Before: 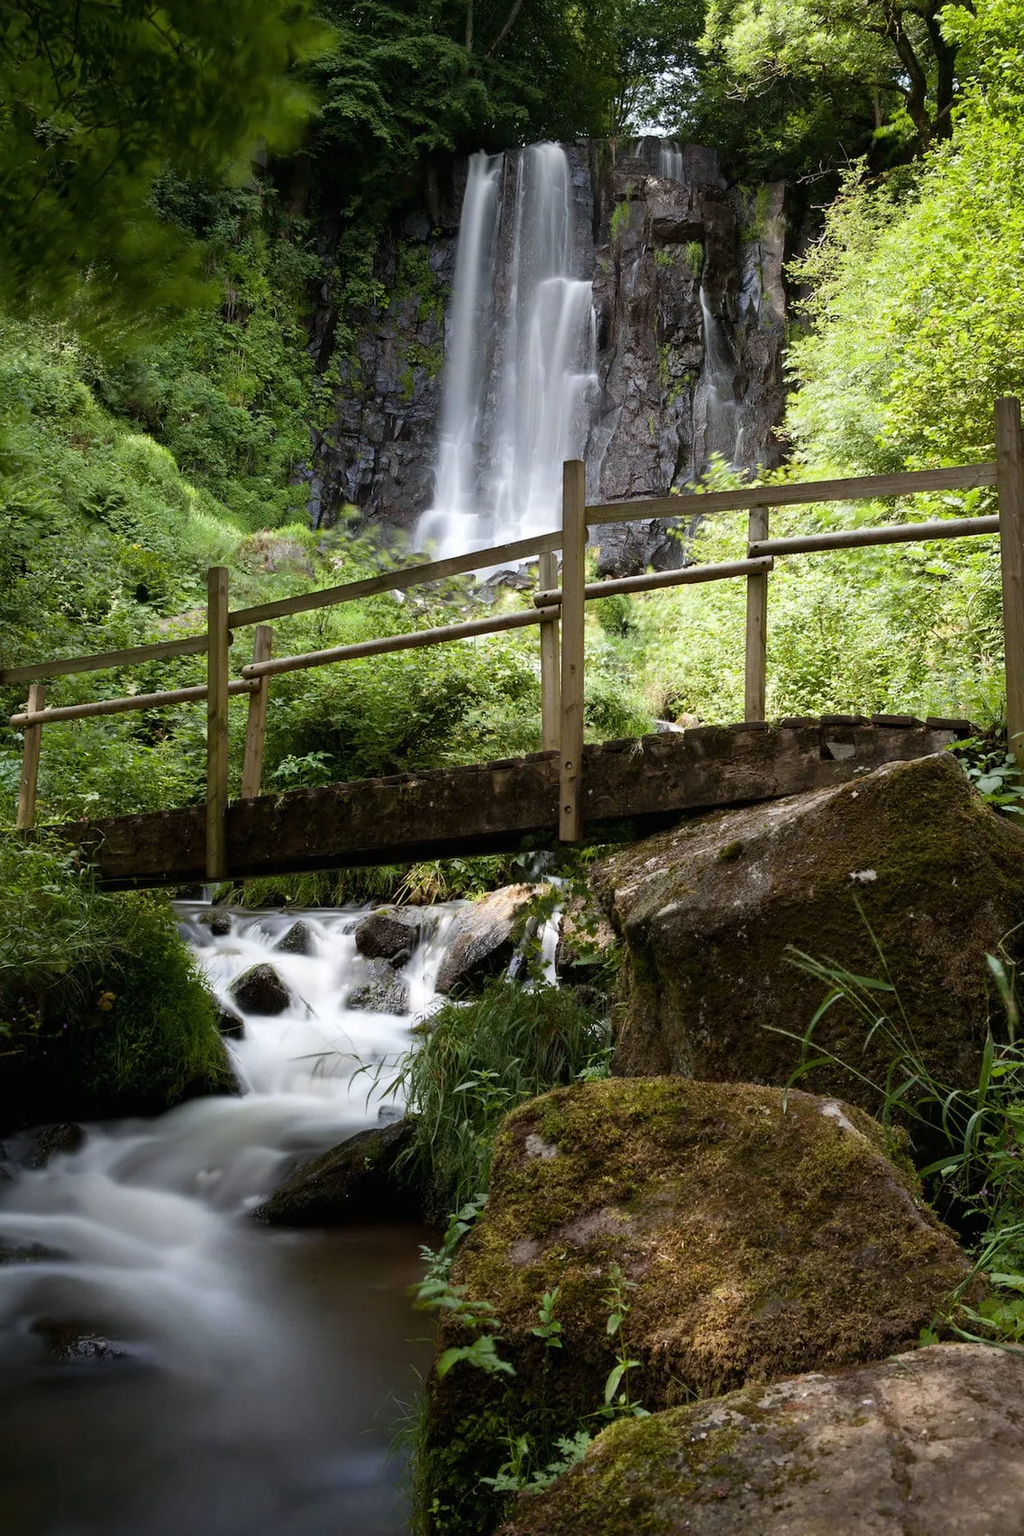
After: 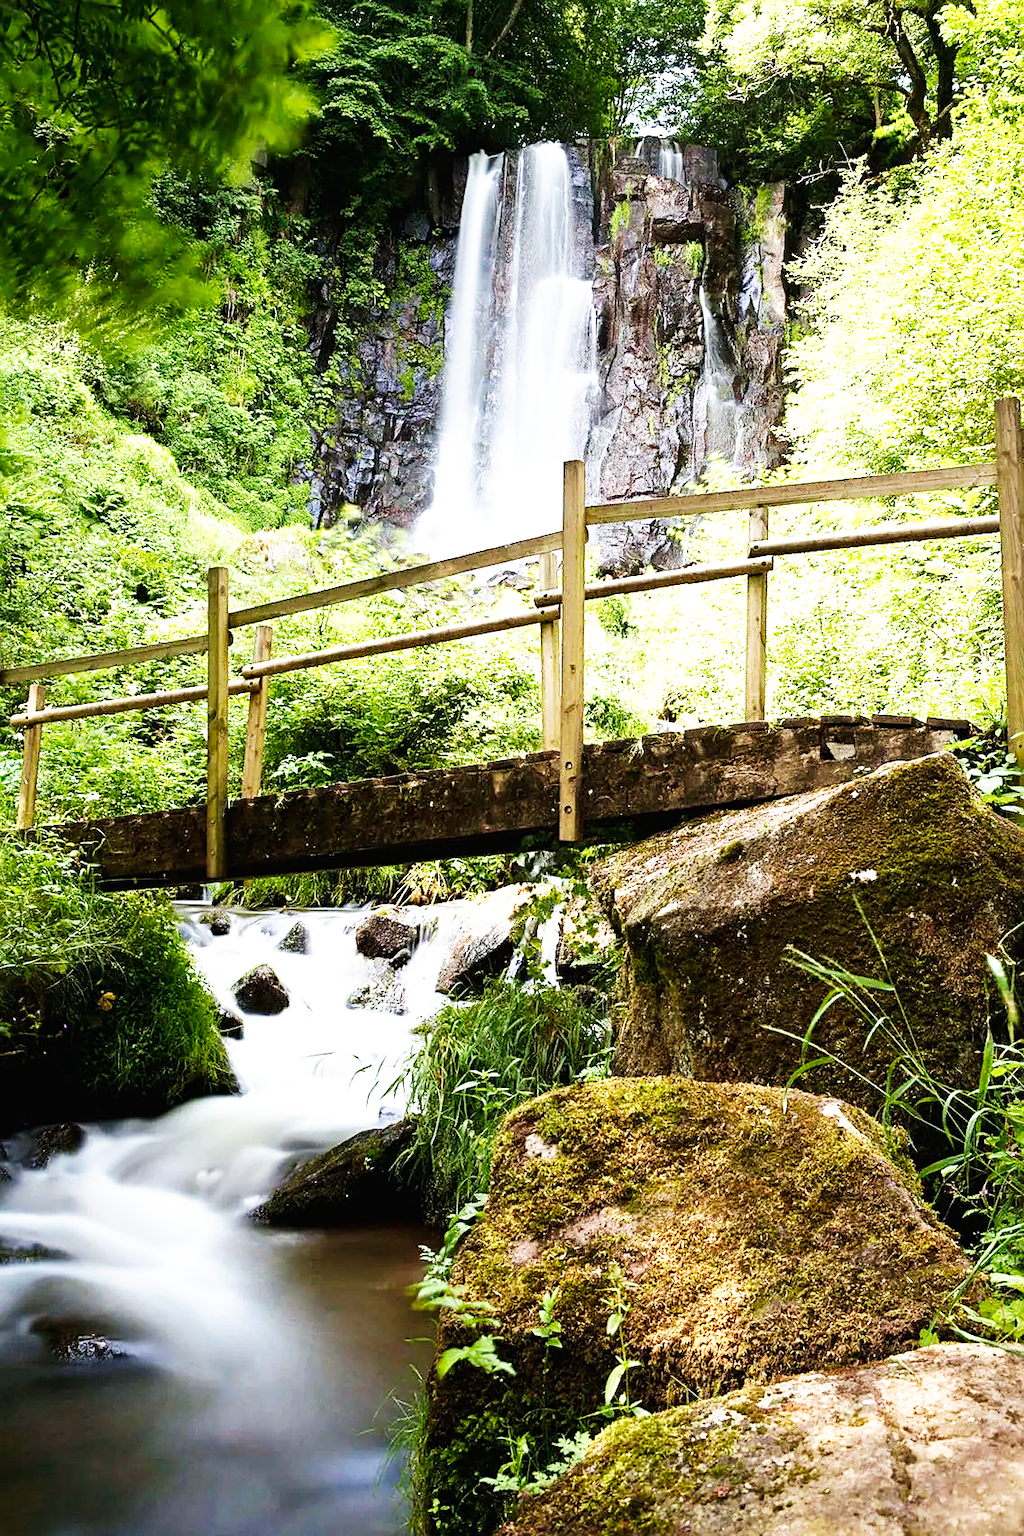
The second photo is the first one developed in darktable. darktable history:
sharpen: on, module defaults
base curve: curves: ch0 [(0, 0) (0.007, 0.004) (0.027, 0.03) (0.046, 0.07) (0.207, 0.54) (0.442, 0.872) (0.673, 0.972) (1, 1)], preserve colors none
velvia: on, module defaults
exposure: black level correction 0, exposure 0.894 EV, compensate highlight preservation false
